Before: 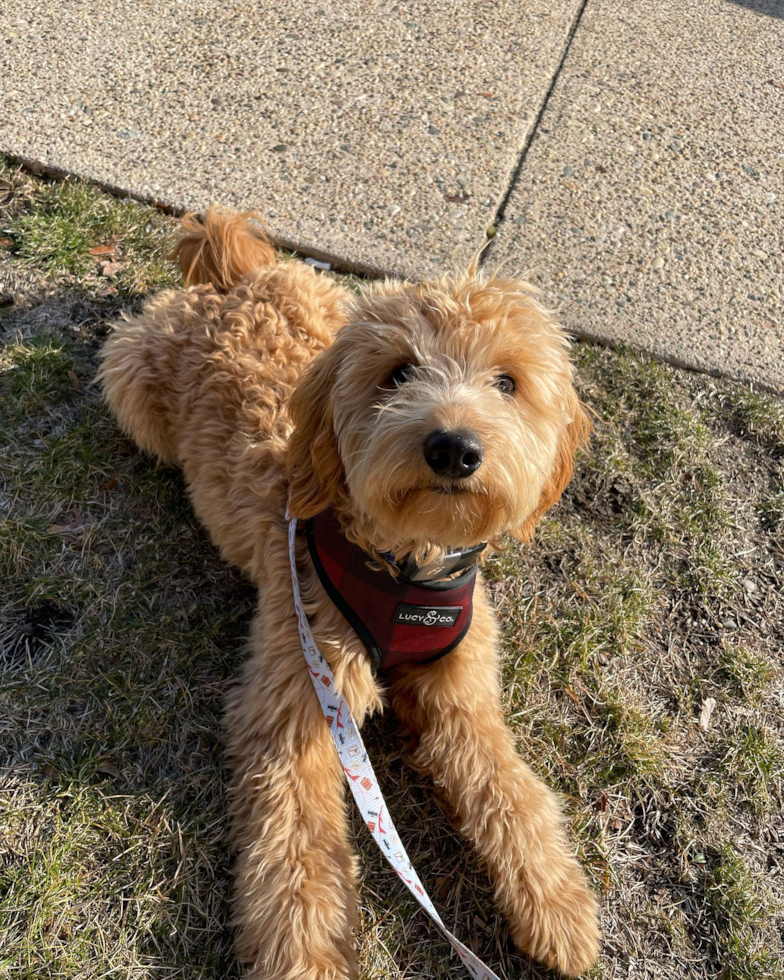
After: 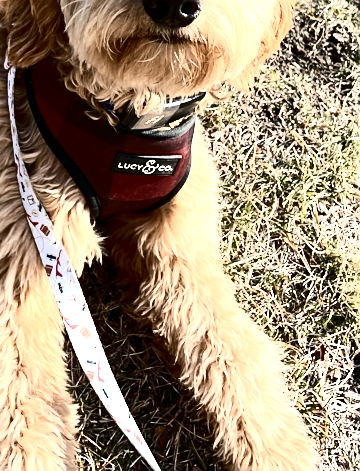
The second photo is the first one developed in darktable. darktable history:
crop: left 35.894%, top 46.033%, right 18.169%, bottom 5.893%
exposure: black level correction 0, exposure 1.102 EV, compensate highlight preservation false
sharpen: amount 0.498
color correction: highlights b* 0.023, saturation 0.775
contrast brightness saturation: contrast 0.48, saturation -0.104
